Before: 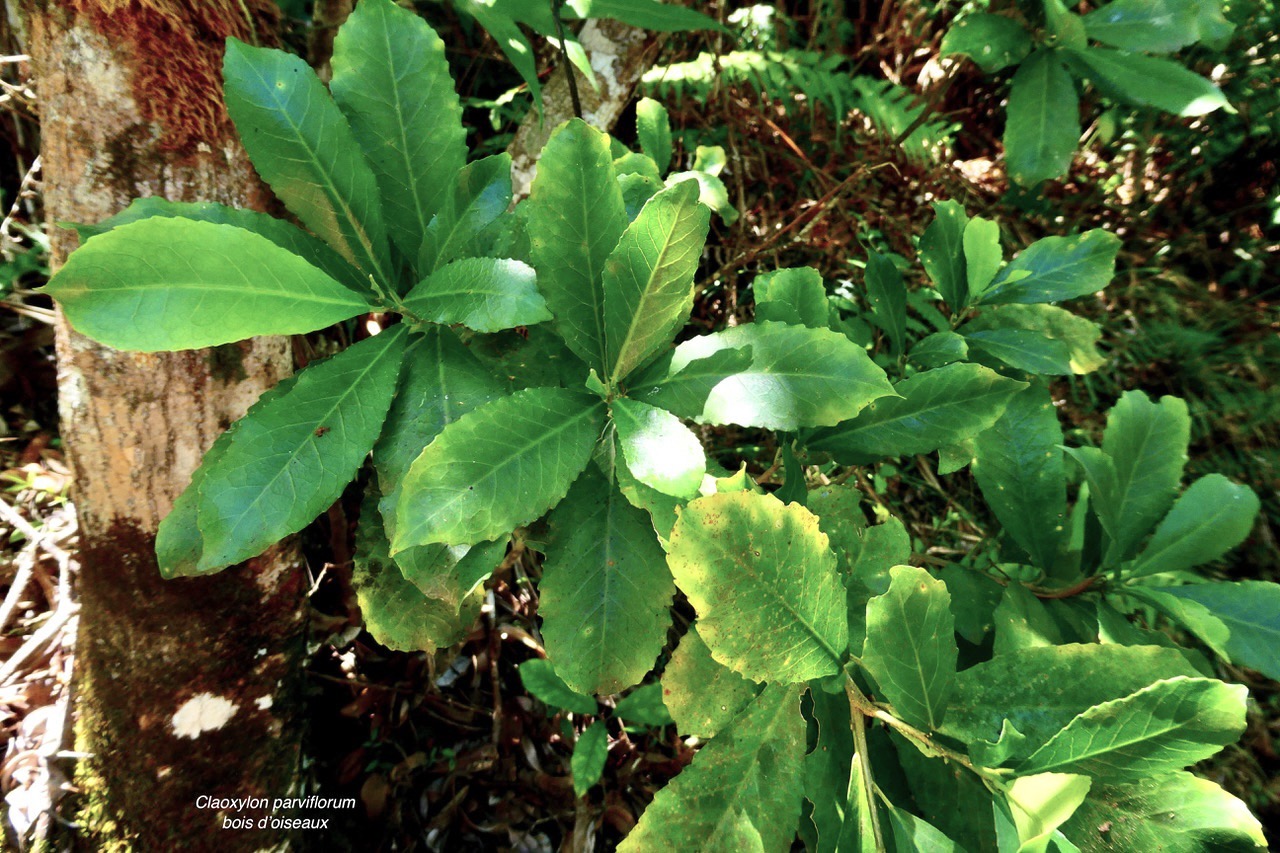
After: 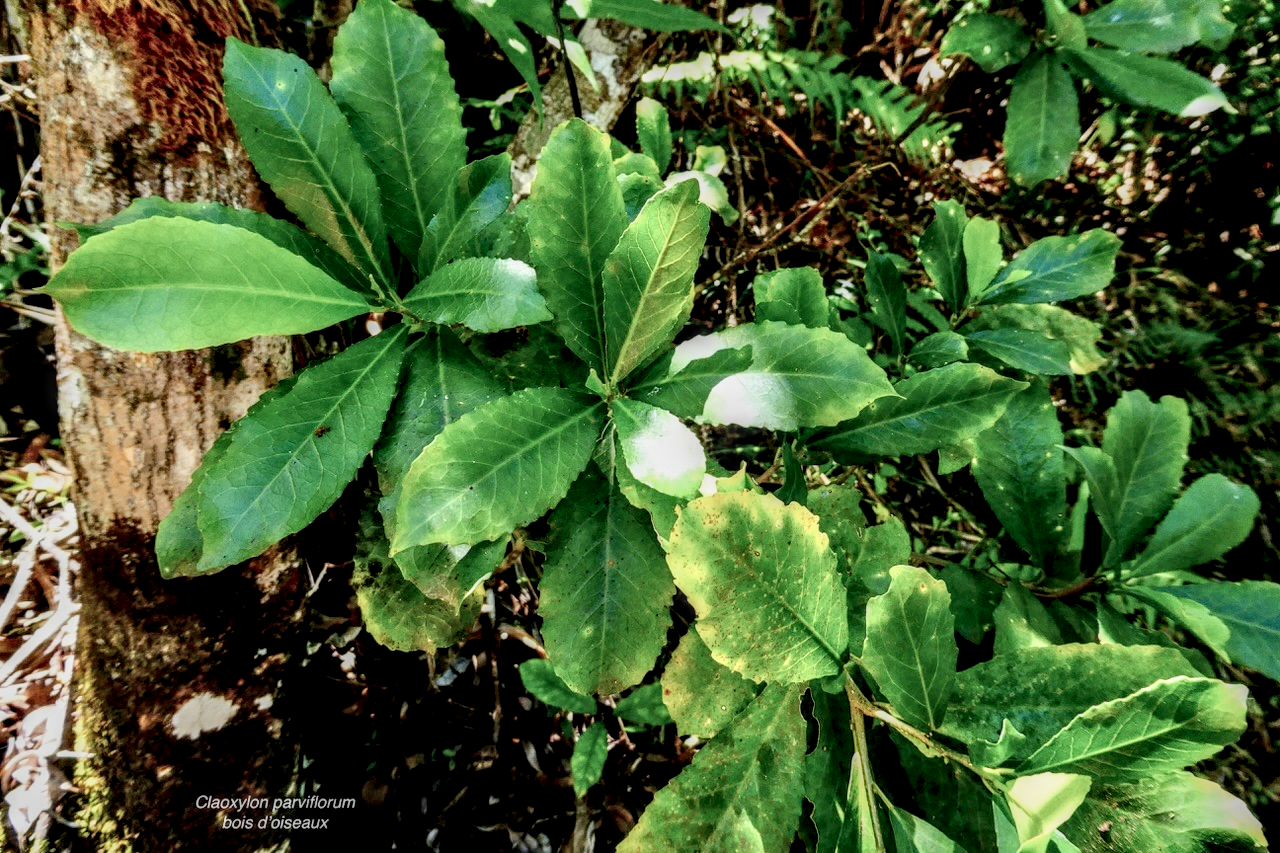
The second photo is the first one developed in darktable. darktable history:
filmic rgb: black relative exposure -7.65 EV, white relative exposure 4.56 EV, threshold 5.95 EV, hardness 3.61, enable highlight reconstruction true
local contrast: highlights 0%, shadows 2%, detail 182%
